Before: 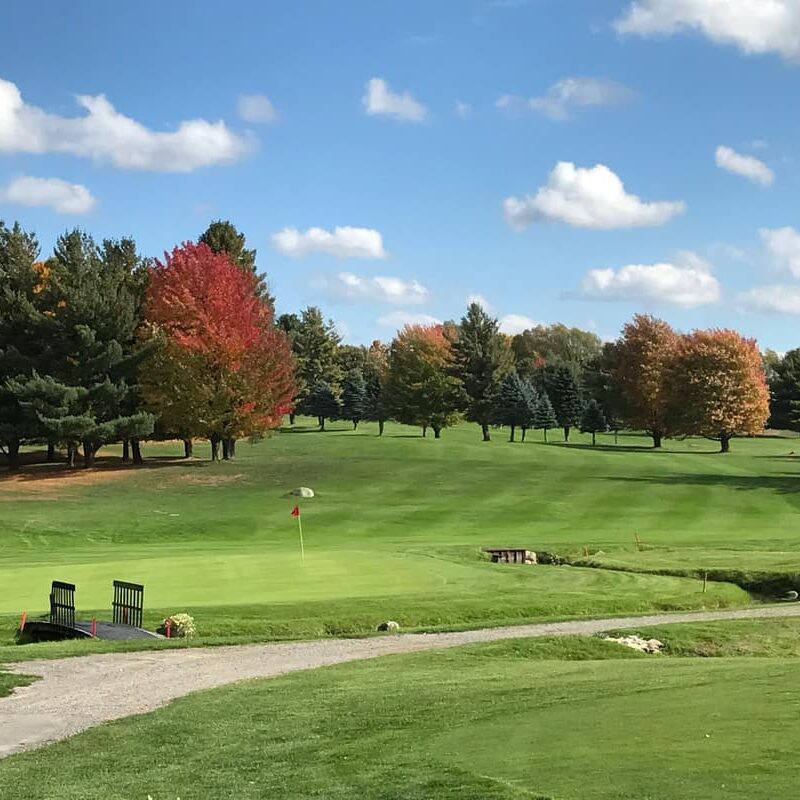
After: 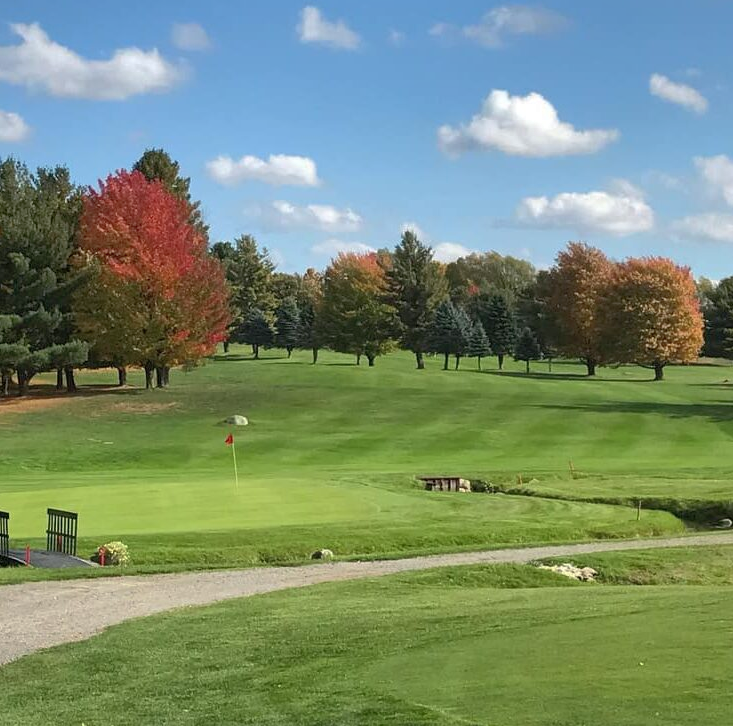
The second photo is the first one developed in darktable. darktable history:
shadows and highlights: on, module defaults
crop and rotate: left 8.262%, top 9.226%
